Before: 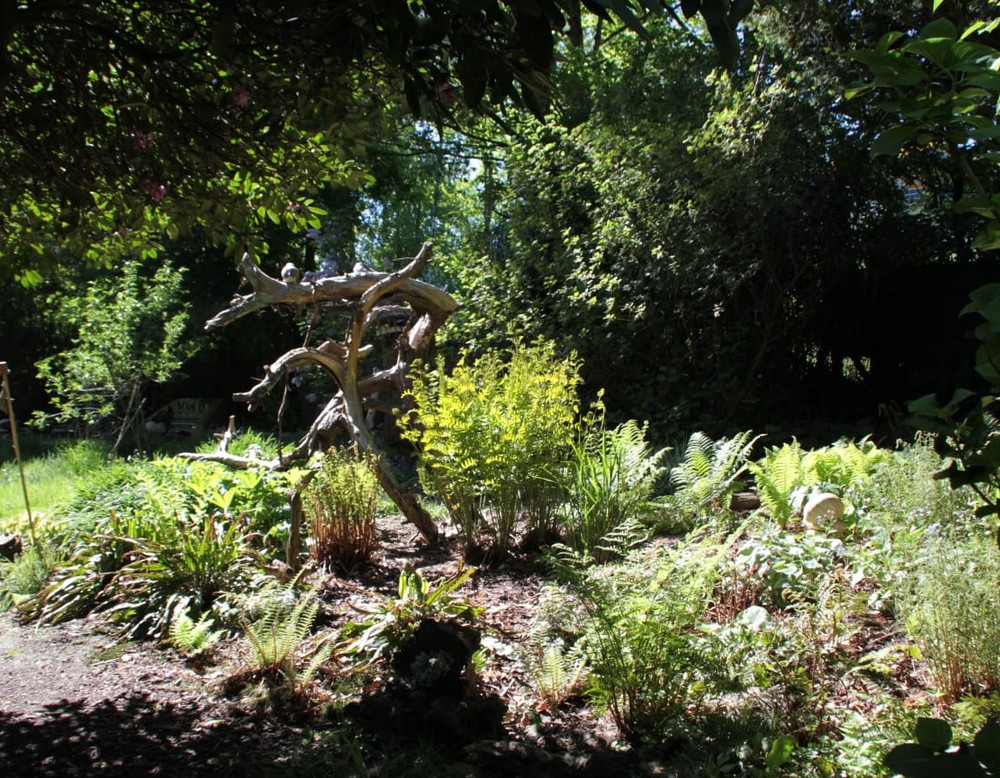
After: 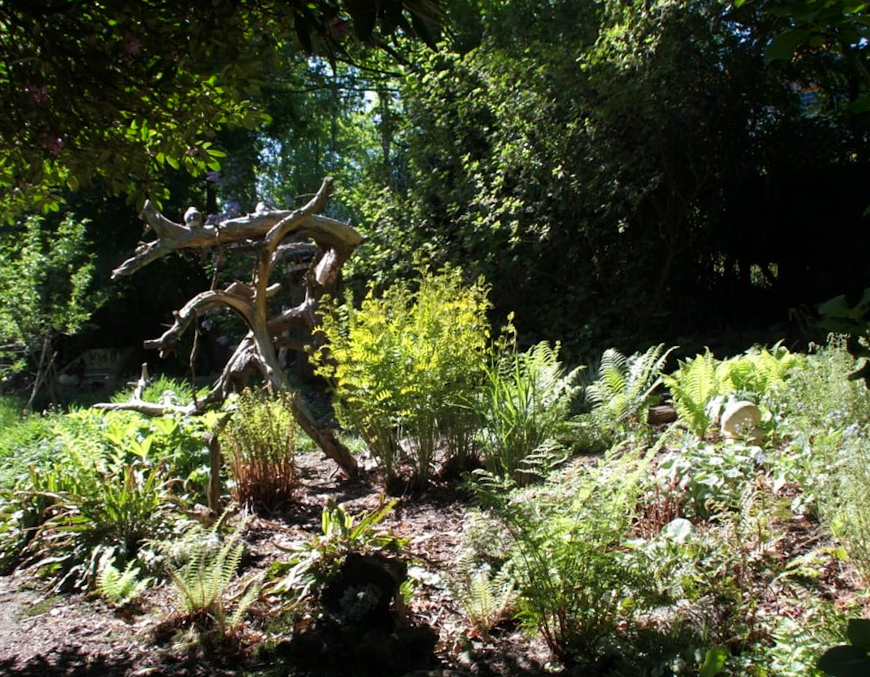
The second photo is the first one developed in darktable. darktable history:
shadows and highlights: shadows -40.86, highlights 62.46, highlights color adjustment 0.781%, soften with gaussian
crop and rotate: angle 3.8°, left 5.68%, top 5.707%
